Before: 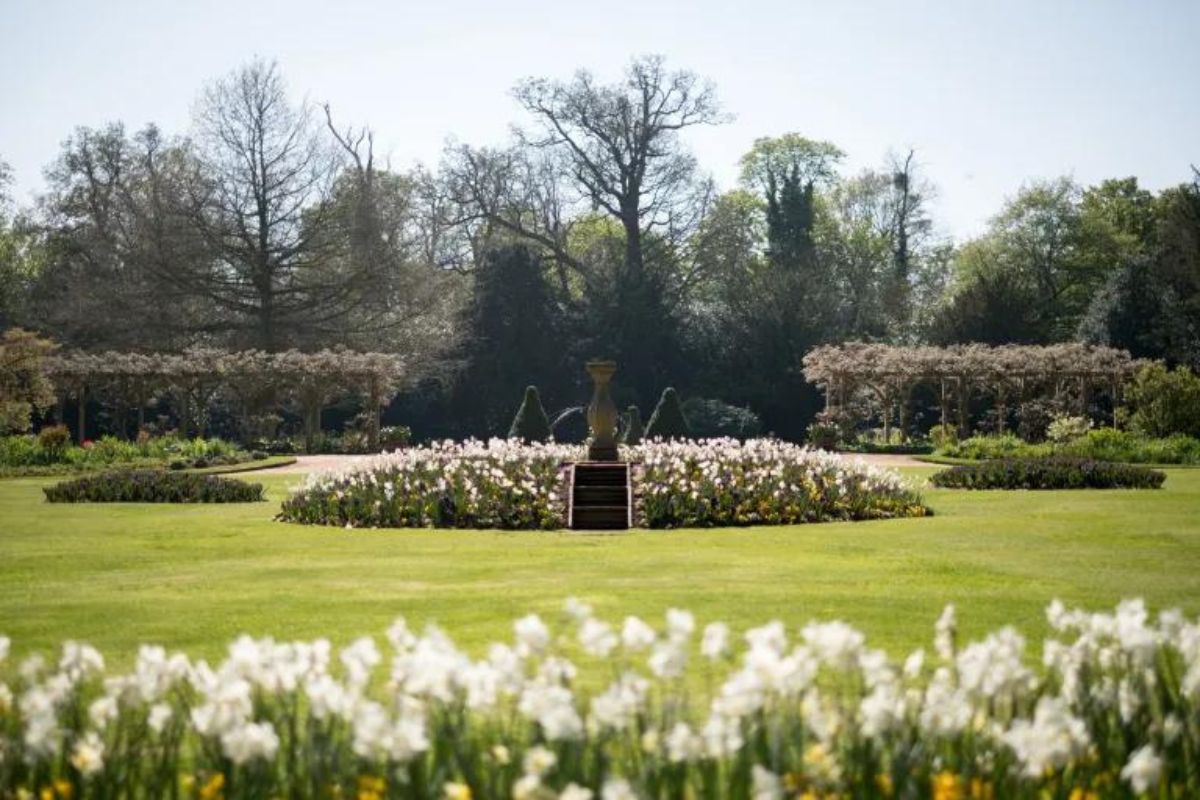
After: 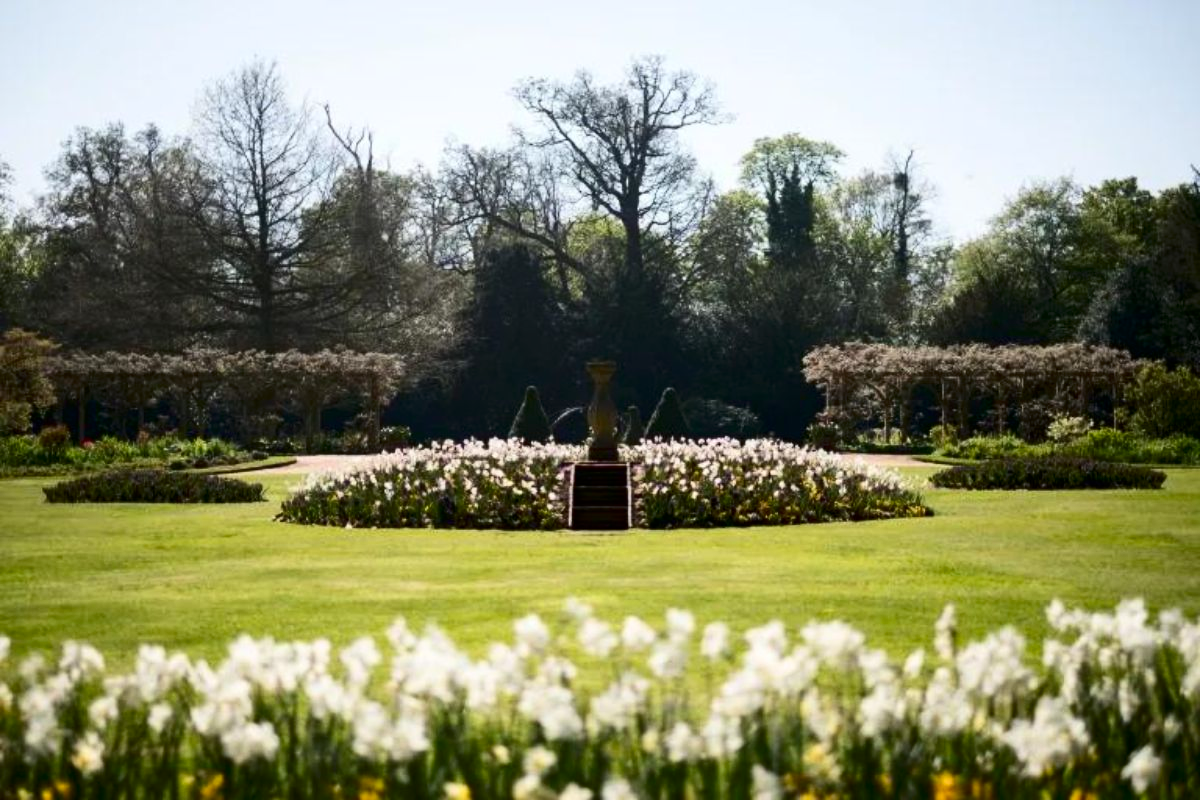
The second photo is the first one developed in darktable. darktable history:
contrast brightness saturation: contrast 0.204, brightness -0.11, saturation 0.101
